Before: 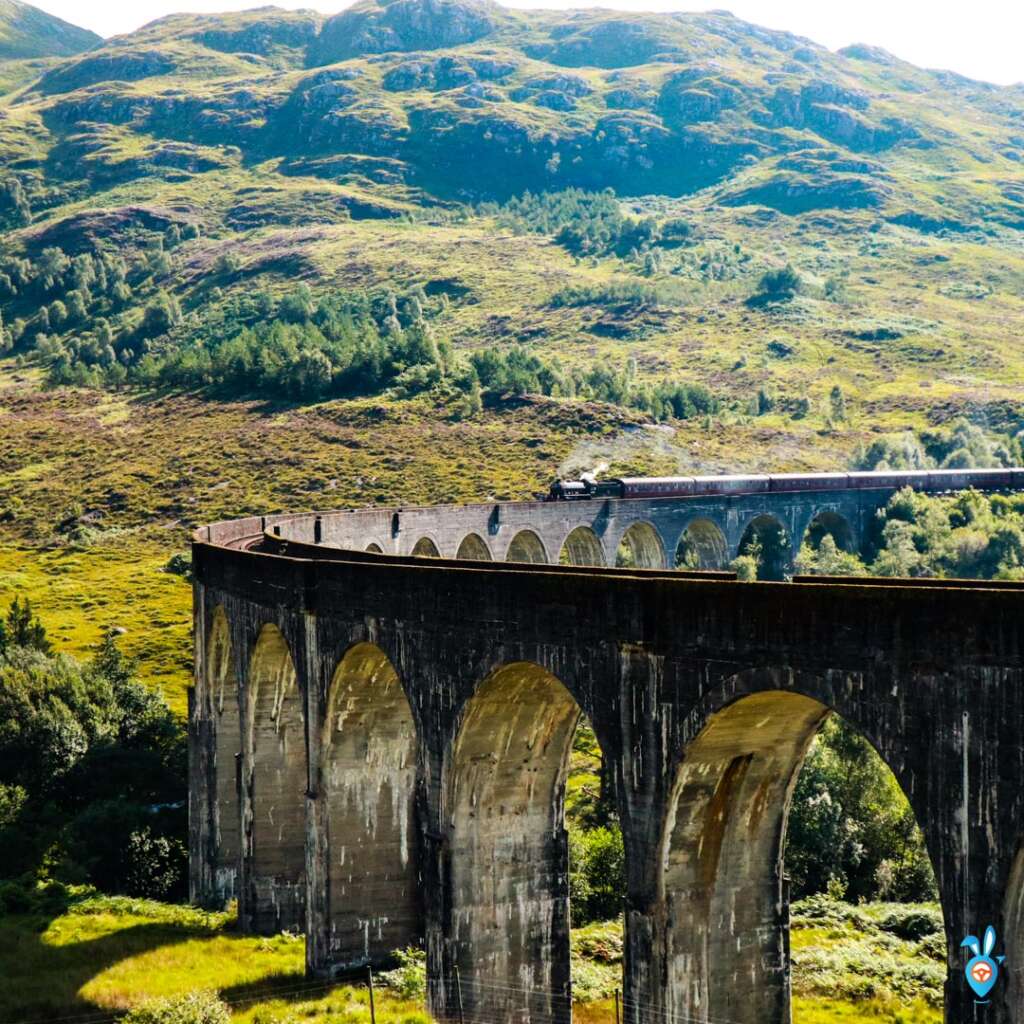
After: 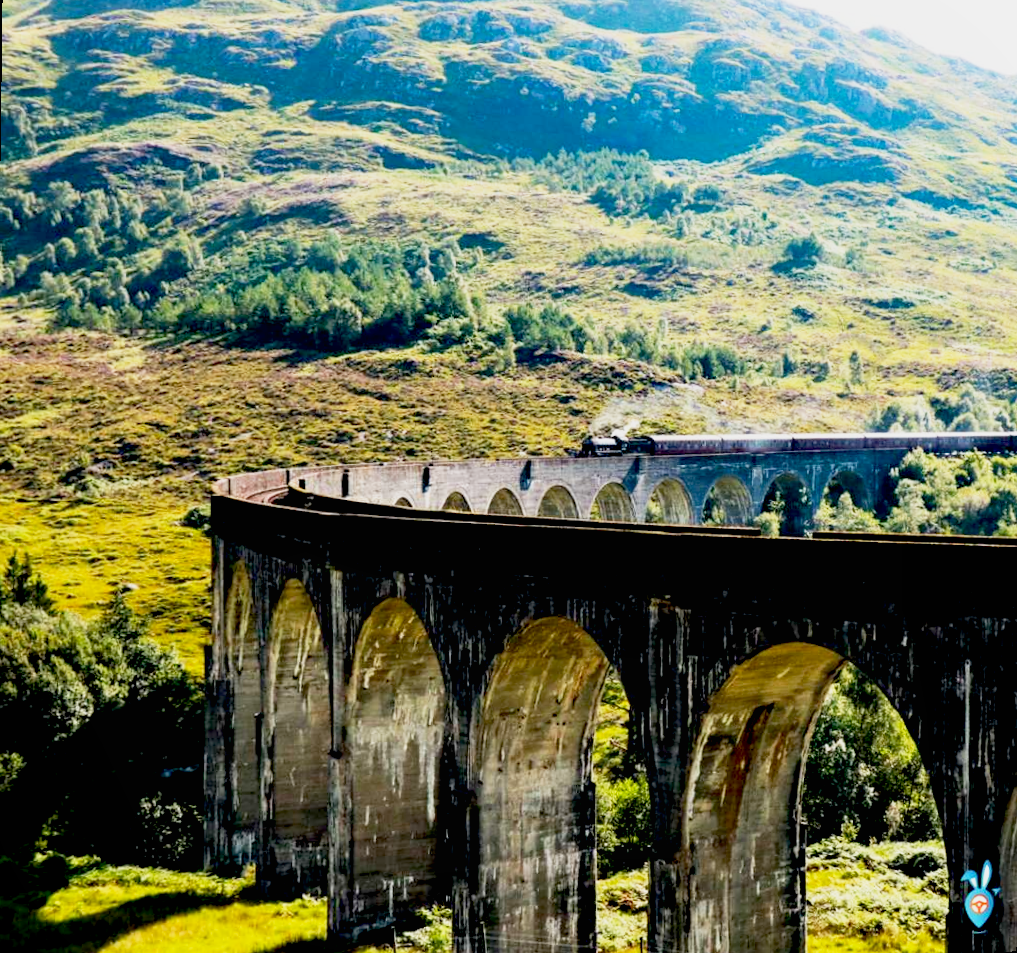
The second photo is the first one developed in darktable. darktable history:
local contrast: mode bilateral grid, contrast 100, coarseness 100, detail 91%, midtone range 0.2
exposure: black level correction 0.016, exposure -0.009 EV, compensate highlight preservation false
rotate and perspective: rotation 0.679°, lens shift (horizontal) 0.136, crop left 0.009, crop right 0.991, crop top 0.078, crop bottom 0.95
base curve: curves: ch0 [(0, 0) (0.088, 0.125) (0.176, 0.251) (0.354, 0.501) (0.613, 0.749) (1, 0.877)], preserve colors none
